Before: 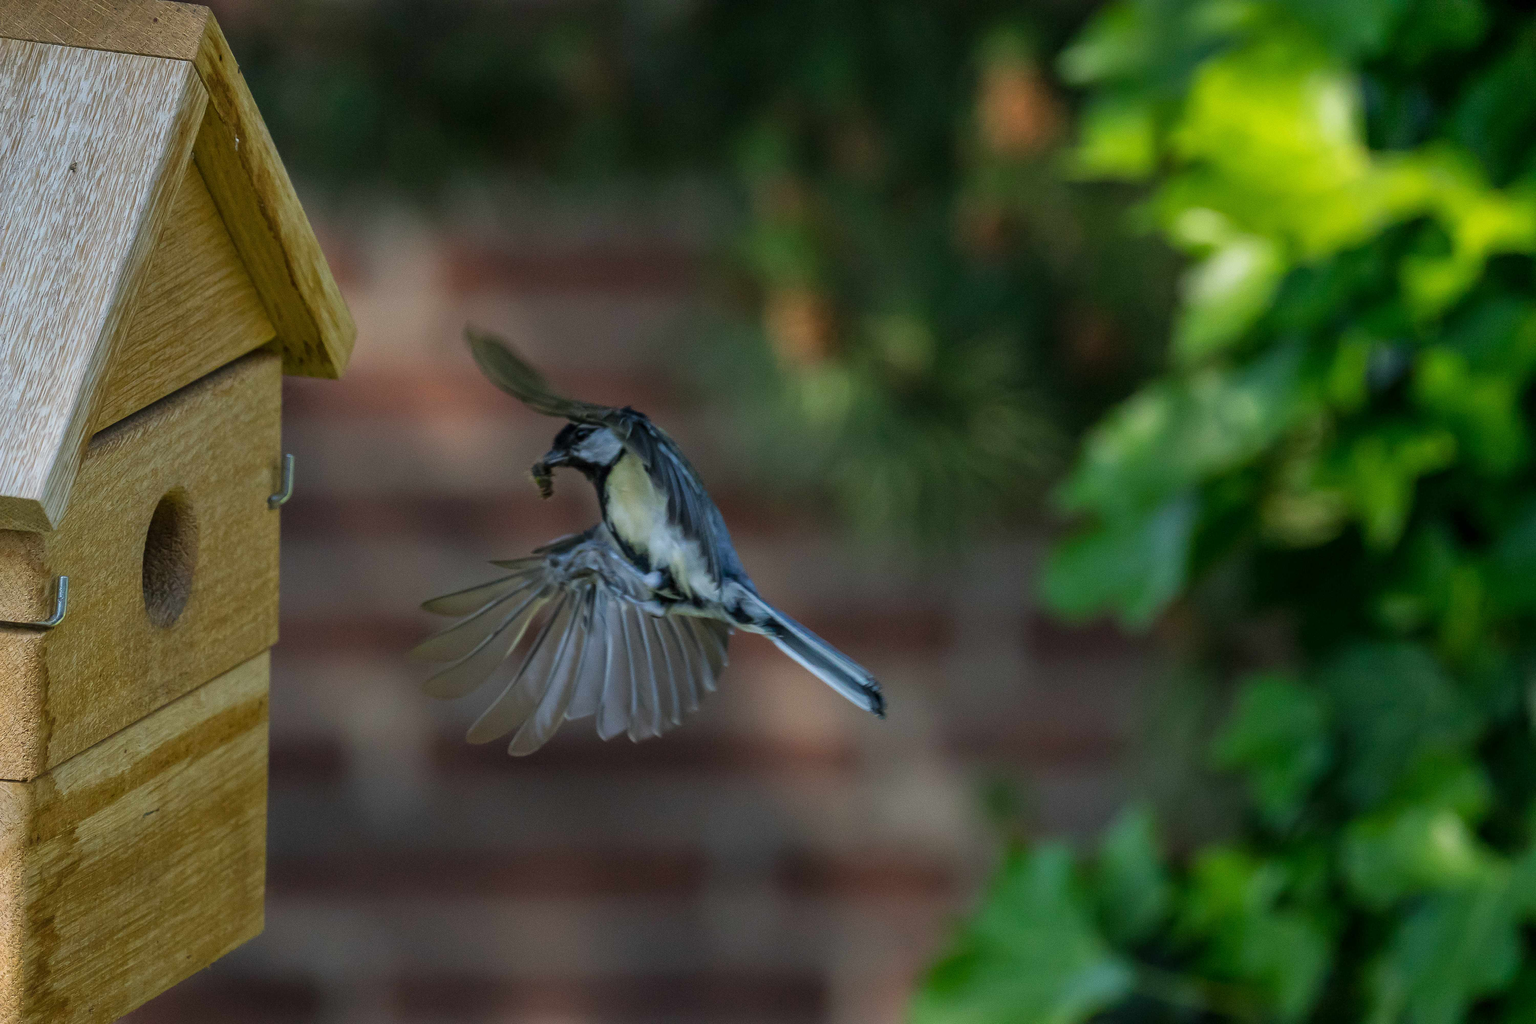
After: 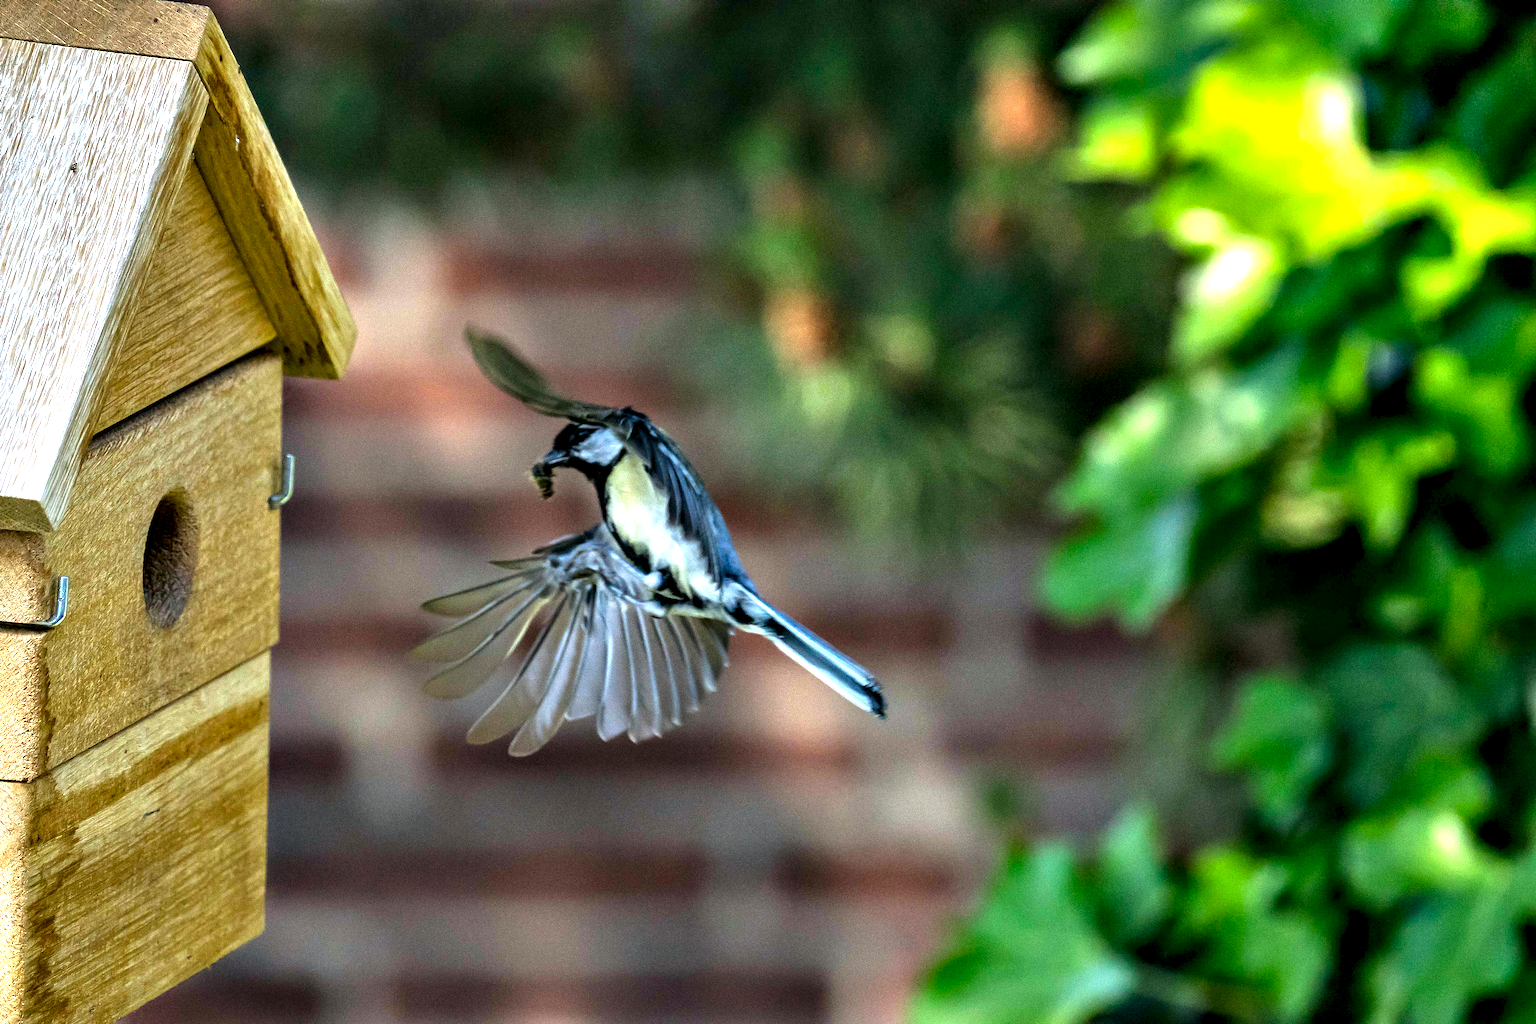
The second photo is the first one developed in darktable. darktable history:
tone equalizer: on, module defaults
contrast equalizer: octaves 7, y [[0.6 ×6], [0.55 ×6], [0 ×6], [0 ×6], [0 ×6]]
levels: levels [0, 0.352, 0.703]
